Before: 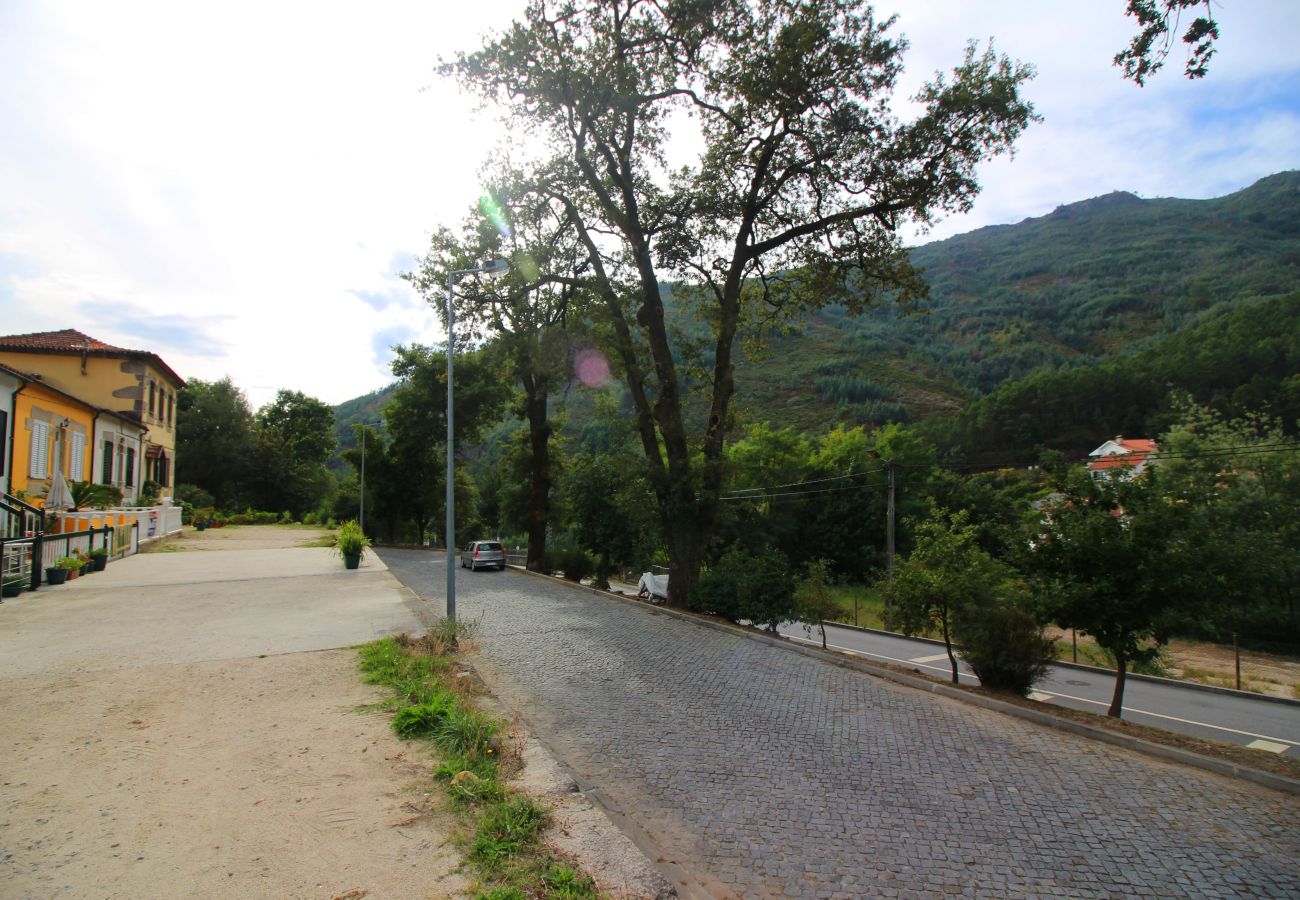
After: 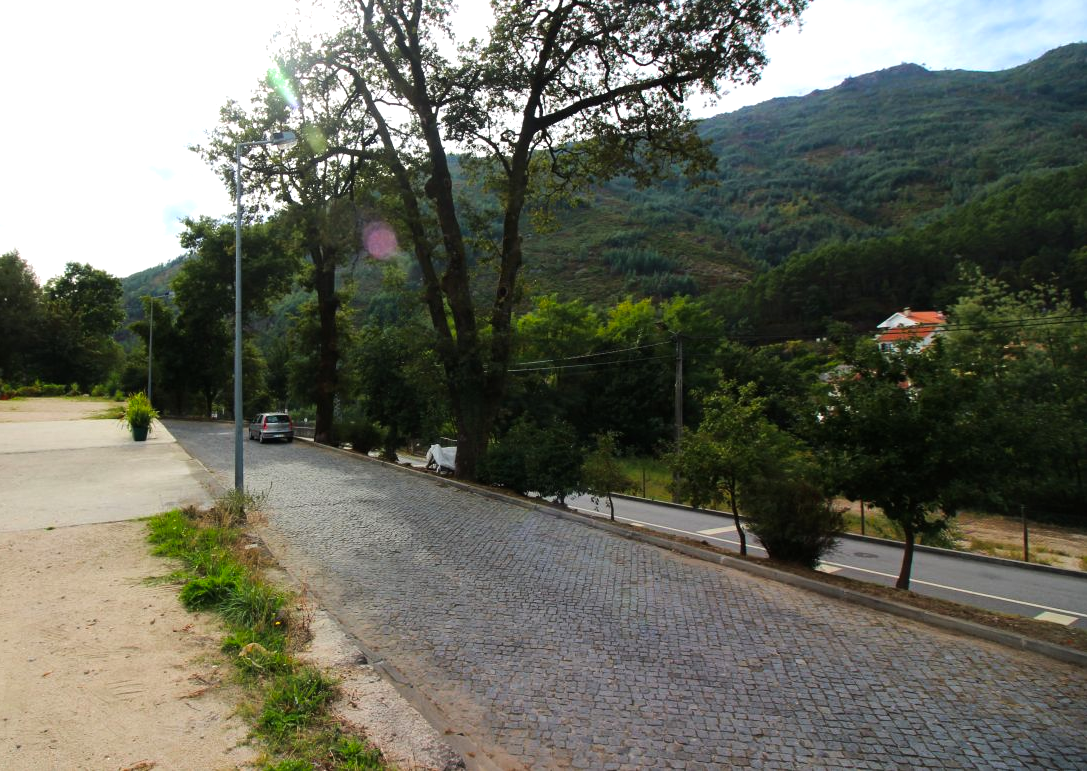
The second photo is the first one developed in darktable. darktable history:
crop: left 16.315%, top 14.246%
color balance rgb: shadows fall-off 101%, linear chroma grading › mid-tones 7.63%, perceptual saturation grading › mid-tones 11.68%, mask middle-gray fulcrum 22.45%, global vibrance 10.11%, saturation formula JzAzBz (2021)
tone equalizer: -8 EV -0.417 EV, -7 EV -0.389 EV, -6 EV -0.333 EV, -5 EV -0.222 EV, -3 EV 0.222 EV, -2 EV 0.333 EV, -1 EV 0.389 EV, +0 EV 0.417 EV, edges refinement/feathering 500, mask exposure compensation -1.57 EV, preserve details no
